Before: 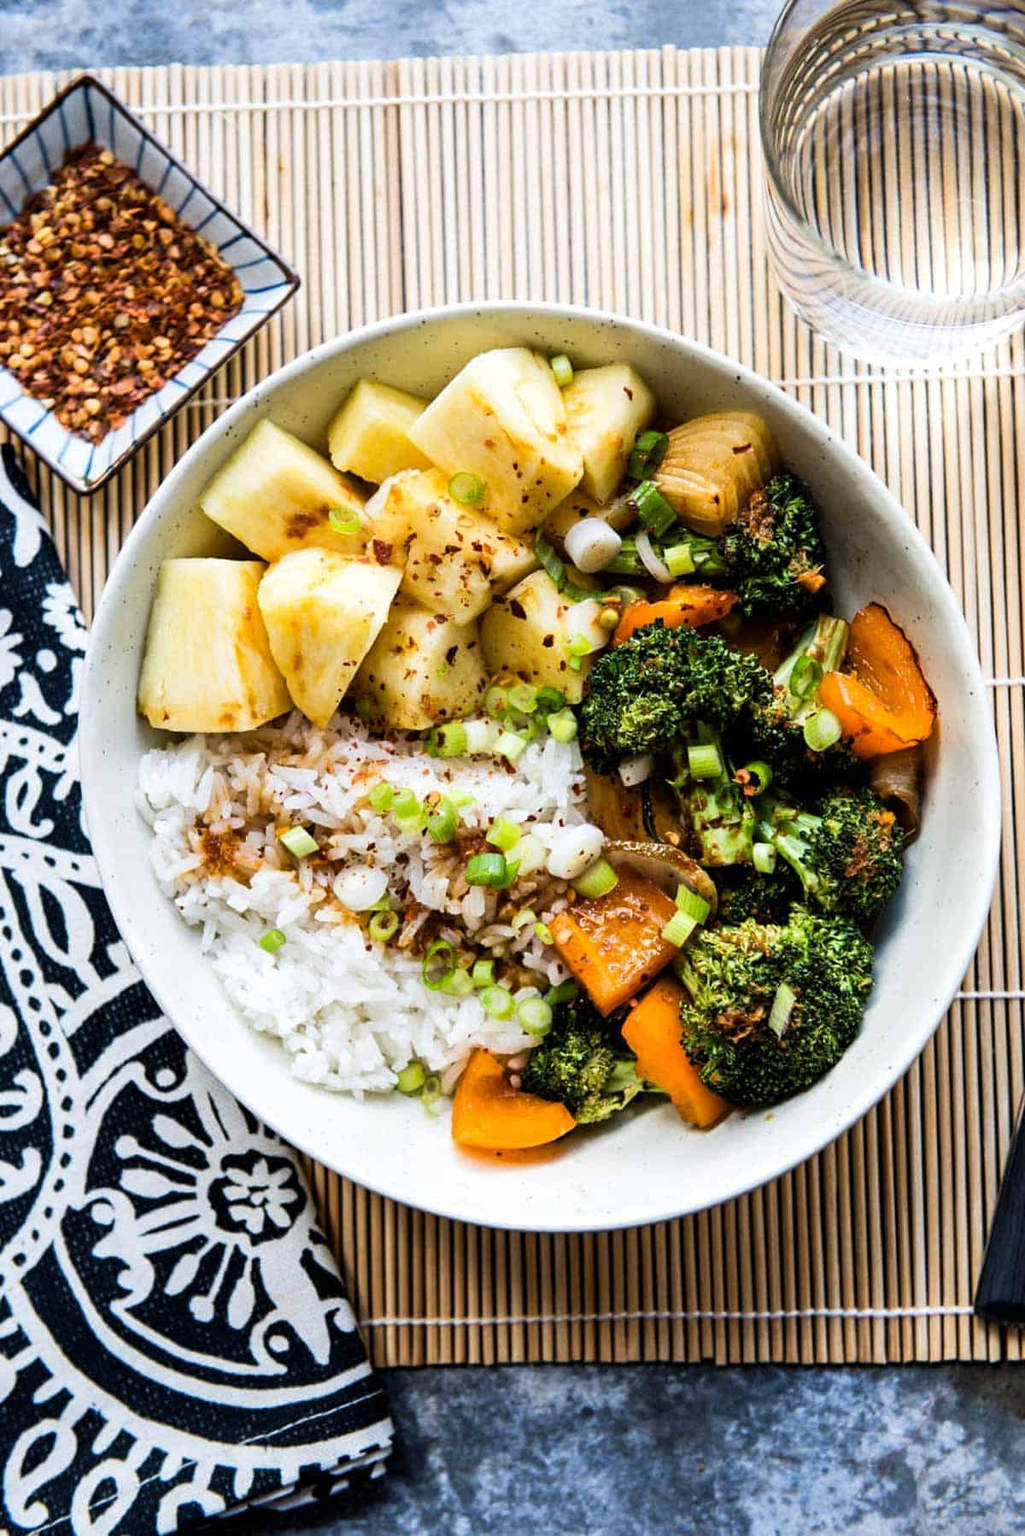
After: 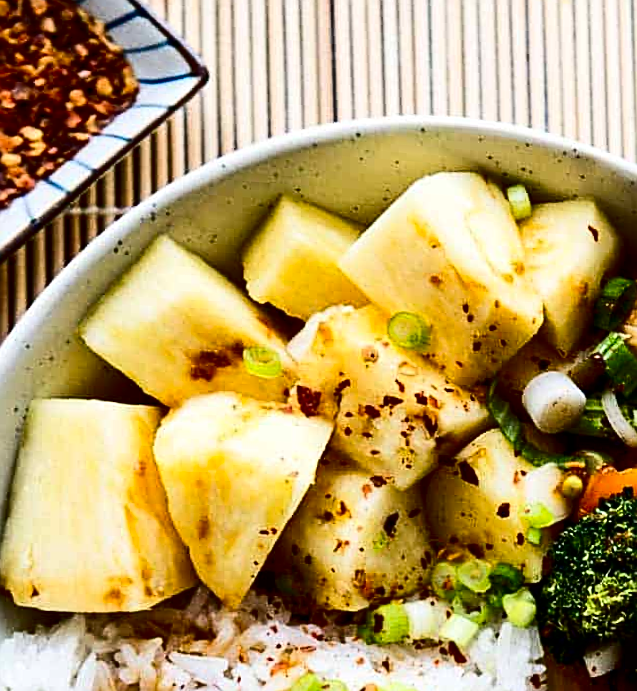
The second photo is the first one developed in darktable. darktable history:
exposure: compensate highlight preservation false
crop: left 15.306%, top 9.065%, right 30.789%, bottom 48.638%
rotate and perspective: rotation -0.013°, lens shift (vertical) -0.027, lens shift (horizontal) 0.178, crop left 0.016, crop right 0.989, crop top 0.082, crop bottom 0.918
sharpen: on, module defaults
contrast brightness saturation: contrast 0.24, brightness -0.24, saturation 0.14
